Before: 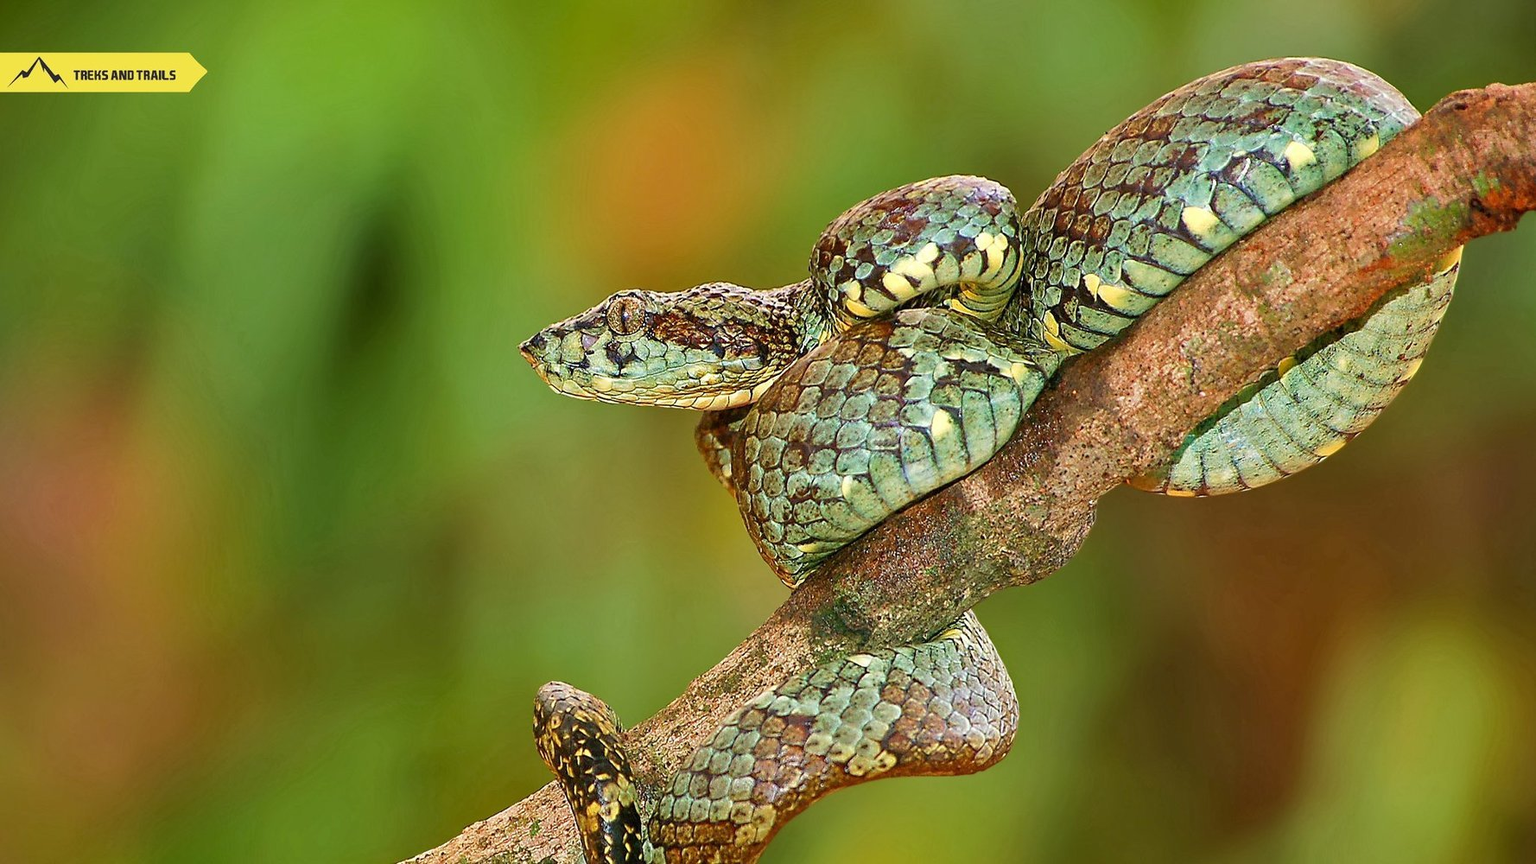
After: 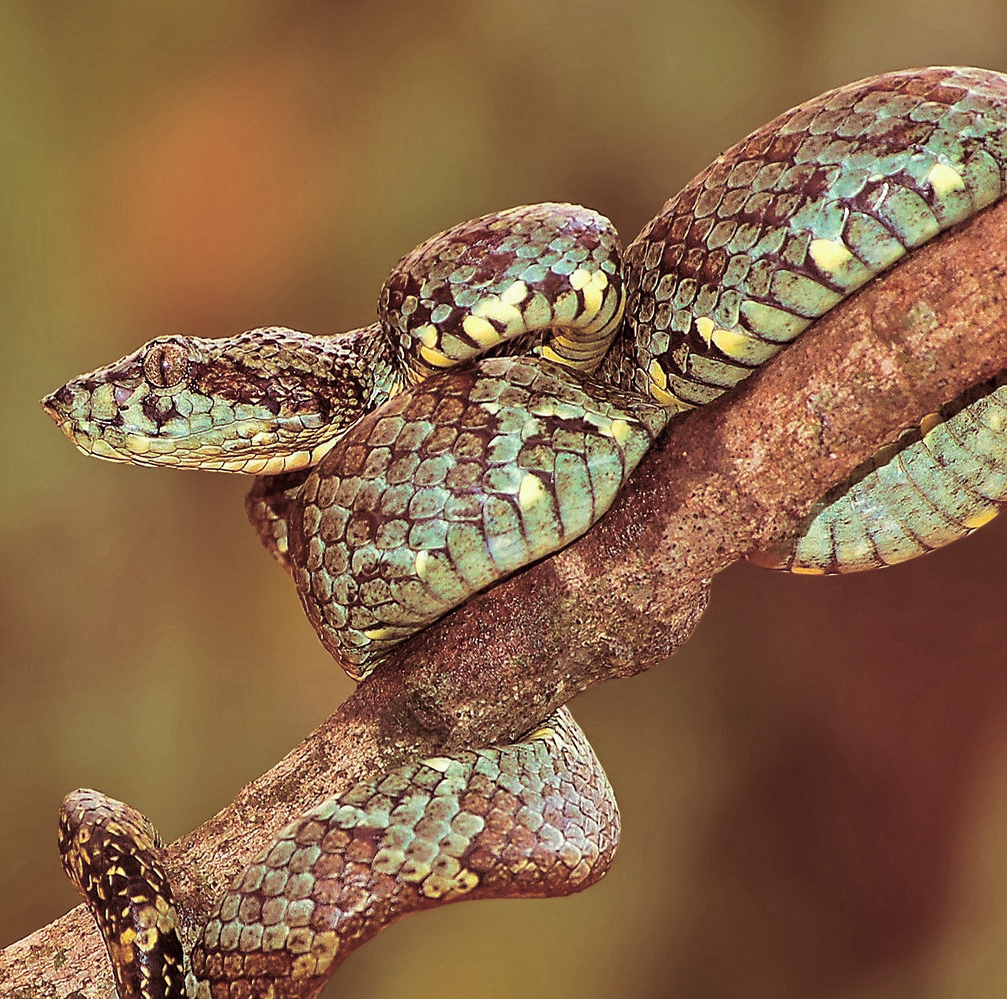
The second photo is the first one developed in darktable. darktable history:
split-toning: compress 20%
crop: left 31.458%, top 0%, right 11.876%
